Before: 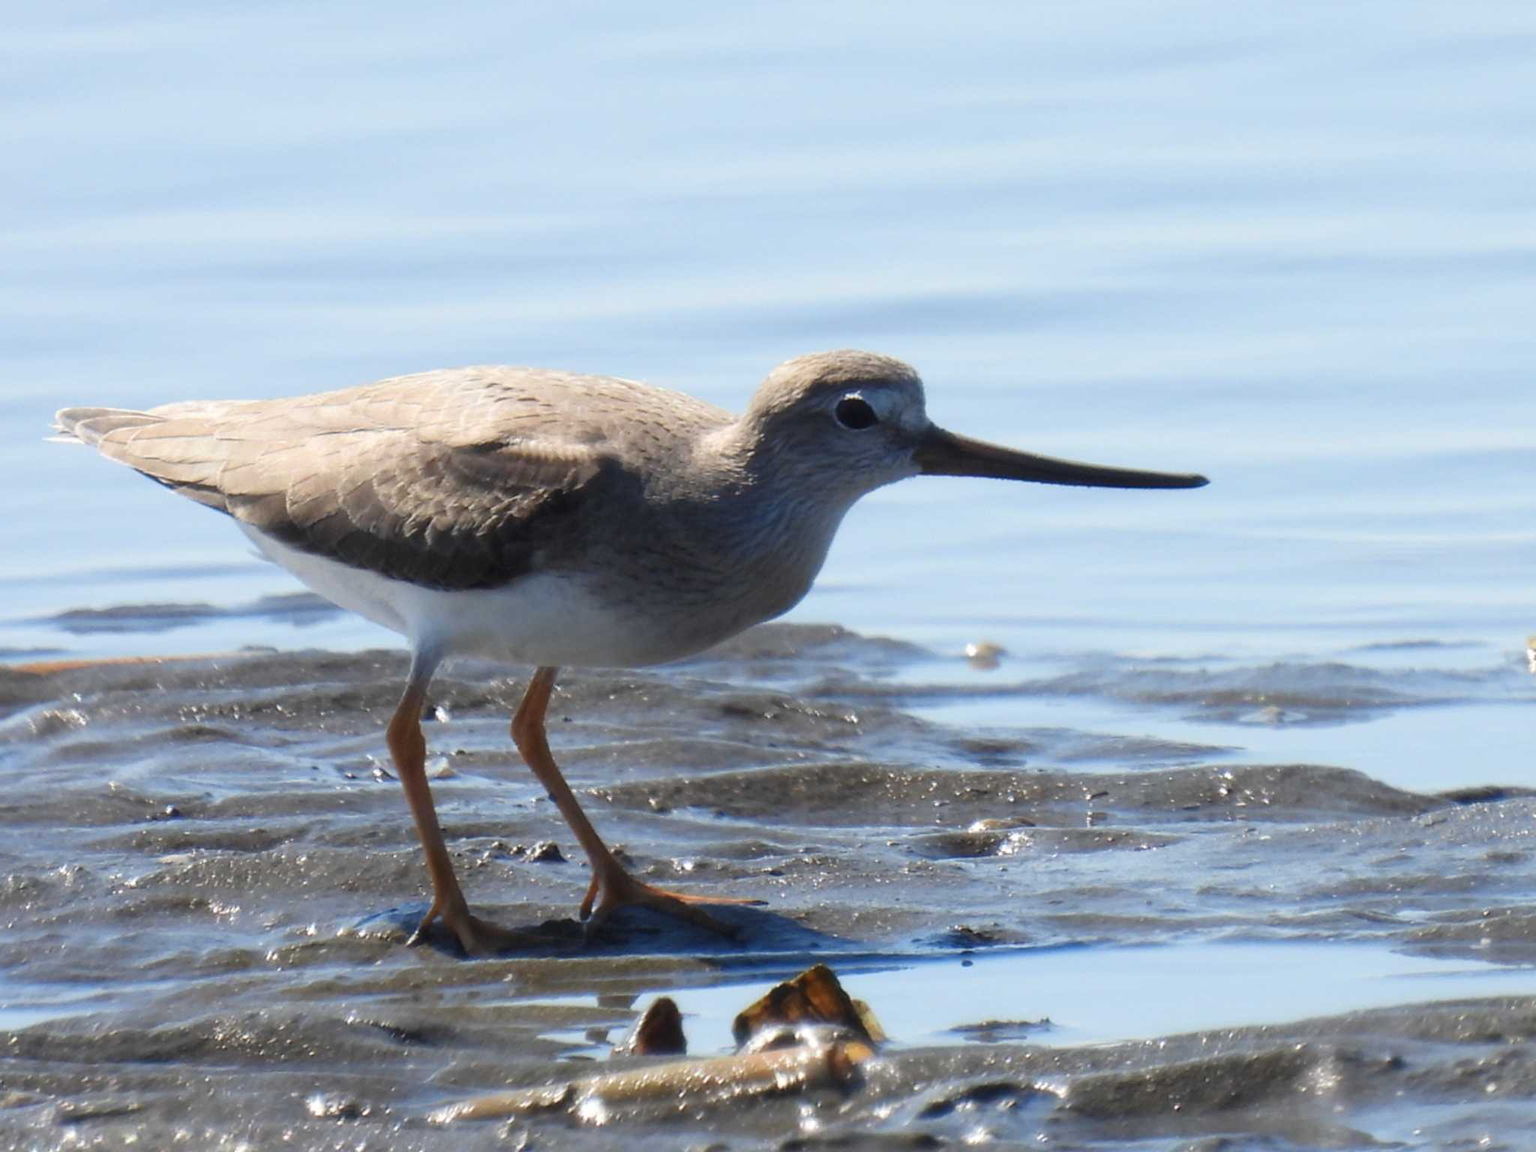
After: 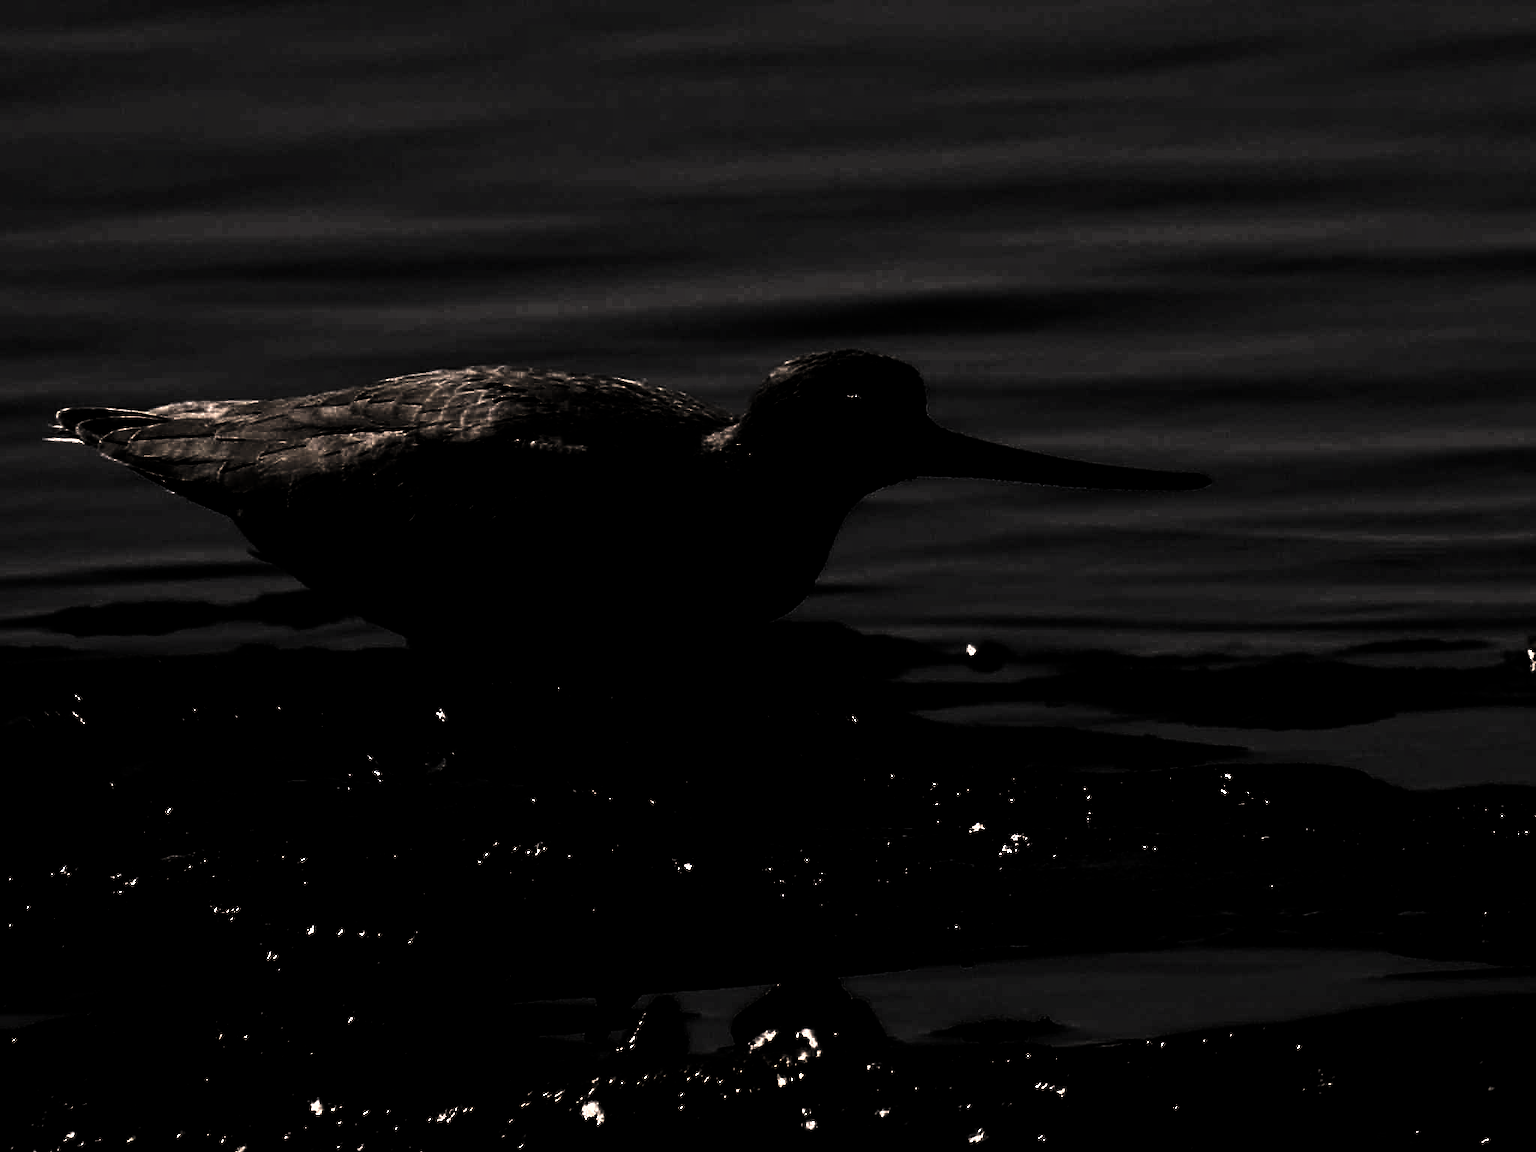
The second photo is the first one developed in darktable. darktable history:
sharpen: radius 2.123, amount 0.378, threshold 0.214
color correction: highlights a* 11.4, highlights b* 11.98
tone equalizer: edges refinement/feathering 500, mask exposure compensation -1.57 EV, preserve details no
levels: levels [0.721, 0.937, 0.997]
